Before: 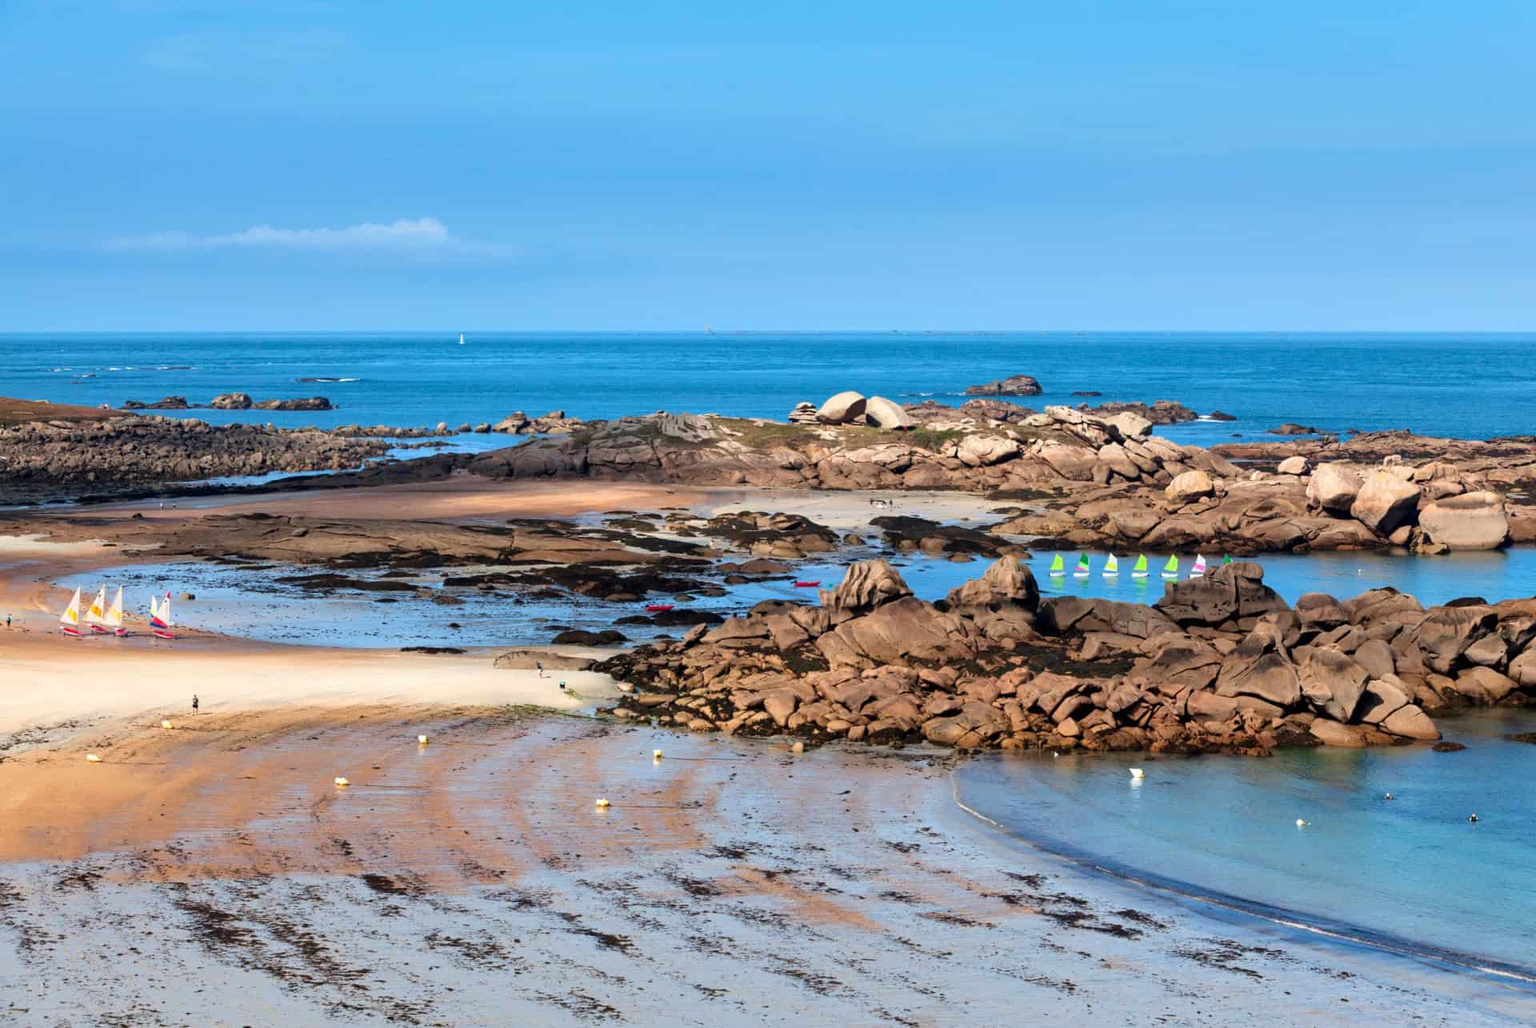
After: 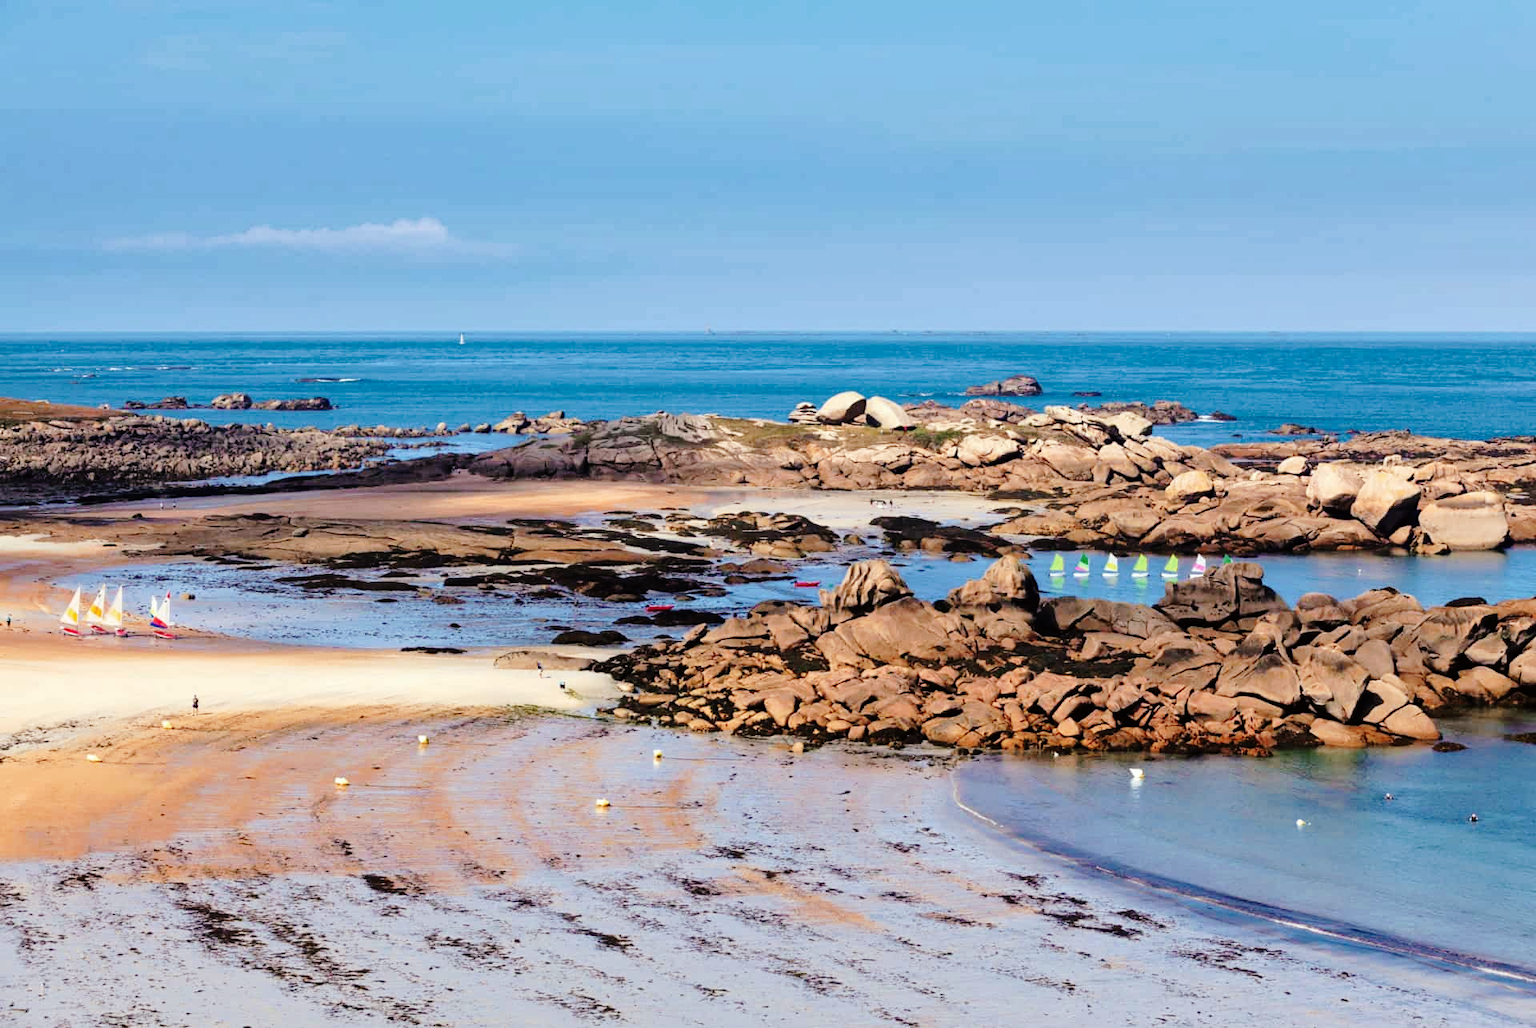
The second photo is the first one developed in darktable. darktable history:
tone curve: curves: ch0 [(0, 0) (0.003, 0.002) (0.011, 0.007) (0.025, 0.014) (0.044, 0.023) (0.069, 0.033) (0.1, 0.052) (0.136, 0.081) (0.177, 0.134) (0.224, 0.205) (0.277, 0.296) (0.335, 0.401) (0.399, 0.501) (0.468, 0.589) (0.543, 0.658) (0.623, 0.738) (0.709, 0.804) (0.801, 0.871) (0.898, 0.93) (1, 1)], preserve colors none
color look up table: target L [98.41, 89.6, 89.59, 89.33, 63, 60.17, 60.72, 53.64, 54.95, 38.94, 34.7, 22, 200.61, 76.95, 66.38, 61.55, 51.71, 47, 48.83, 45.76, 30.95, 29.23, 13.13, 88.21, 66.3, 65.11, 63.77, 59.83, 51.11, 52.64, 45.91, 37.35, 45.72, 42.46, 34.28, 37.02, 28.5, 22.08, 20.28, 18.14, 3.869, 0.968, 85.01, 79.44, 63.14, 53.11, 49.38, 39.95, 32.57], target a [-9.289, -11.2, -35.62, -36.49, 5.714, 2.084, -47.64, -54.31, -26.02, -13.12, -25.26, -18.35, 0, 6.783, 32.85, 34.7, 61.02, 69.66, 29.66, 32.13, 38.3, 3.836, 19.45, 24.25, 42.02, 37.37, 67.95, 77.84, 60.04, 90.26, 21.7, 18.05, 71.96, 57.9, 26.55, 55.22, 35.67, 23.22, 34.68, 18.26, 17.48, 2.665, -19.5, -42.34, -12.27, -19.47, 2.464, -19.03, -3.889], target b [32.37, 88.59, 23.53, 72.16, 43.01, 56.31, 18.72, 43.08, -1.593, 30.94, 25.86, 21.12, 0, 4.057, 56.29, 25.78, 19.88, 34.32, 6.108, 41.21, 15.97, 10.17, 19.38, -17.8, -45.73, -5.445, -52.07, -48.34, -3.478, -64.91, -15.6, -42.87, -26.86, -32.52, -69.04, -45.7, -12.97, -6.252, -60.46, -35.49, -25.33, -4.587, -9.605, -10.7, -41.66, -17.56, -30.18, -8.903, -25.66], num patches 49
